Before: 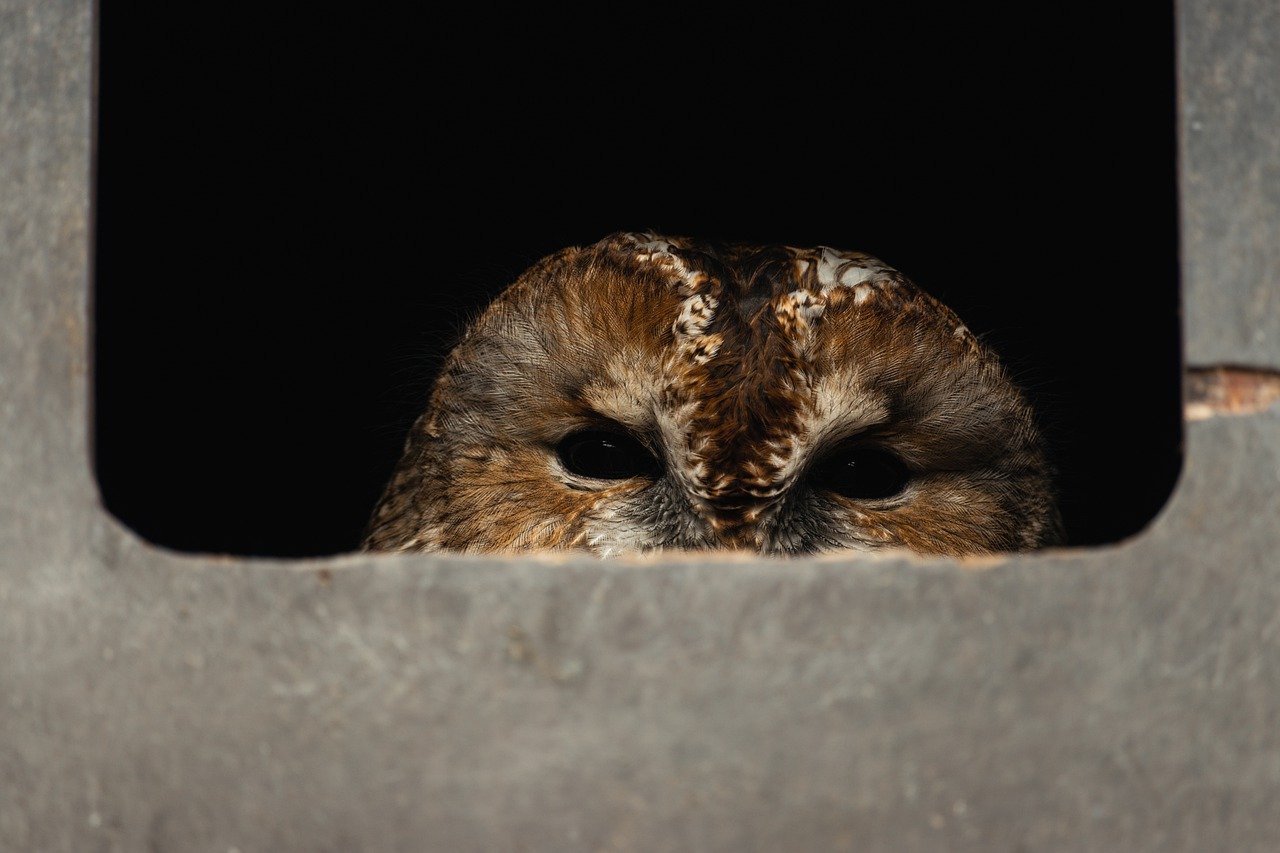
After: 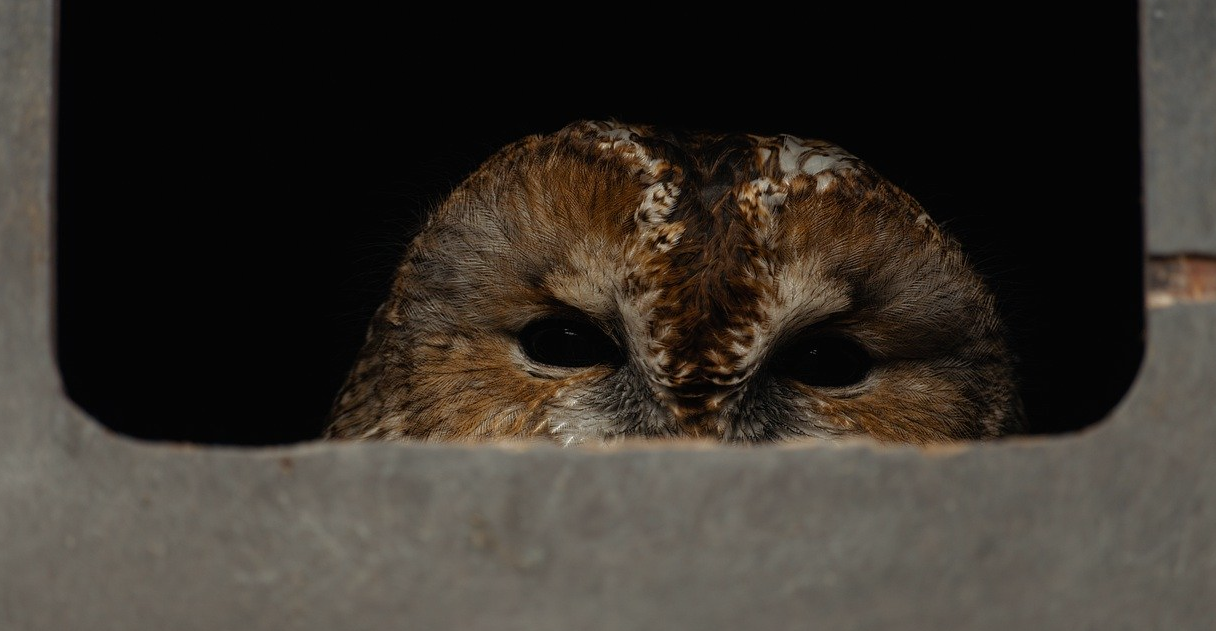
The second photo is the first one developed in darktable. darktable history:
white balance: red 1, blue 1
base curve: curves: ch0 [(0, 0) (0.826, 0.587) (1, 1)]
crop and rotate: left 2.991%, top 13.302%, right 1.981%, bottom 12.636%
